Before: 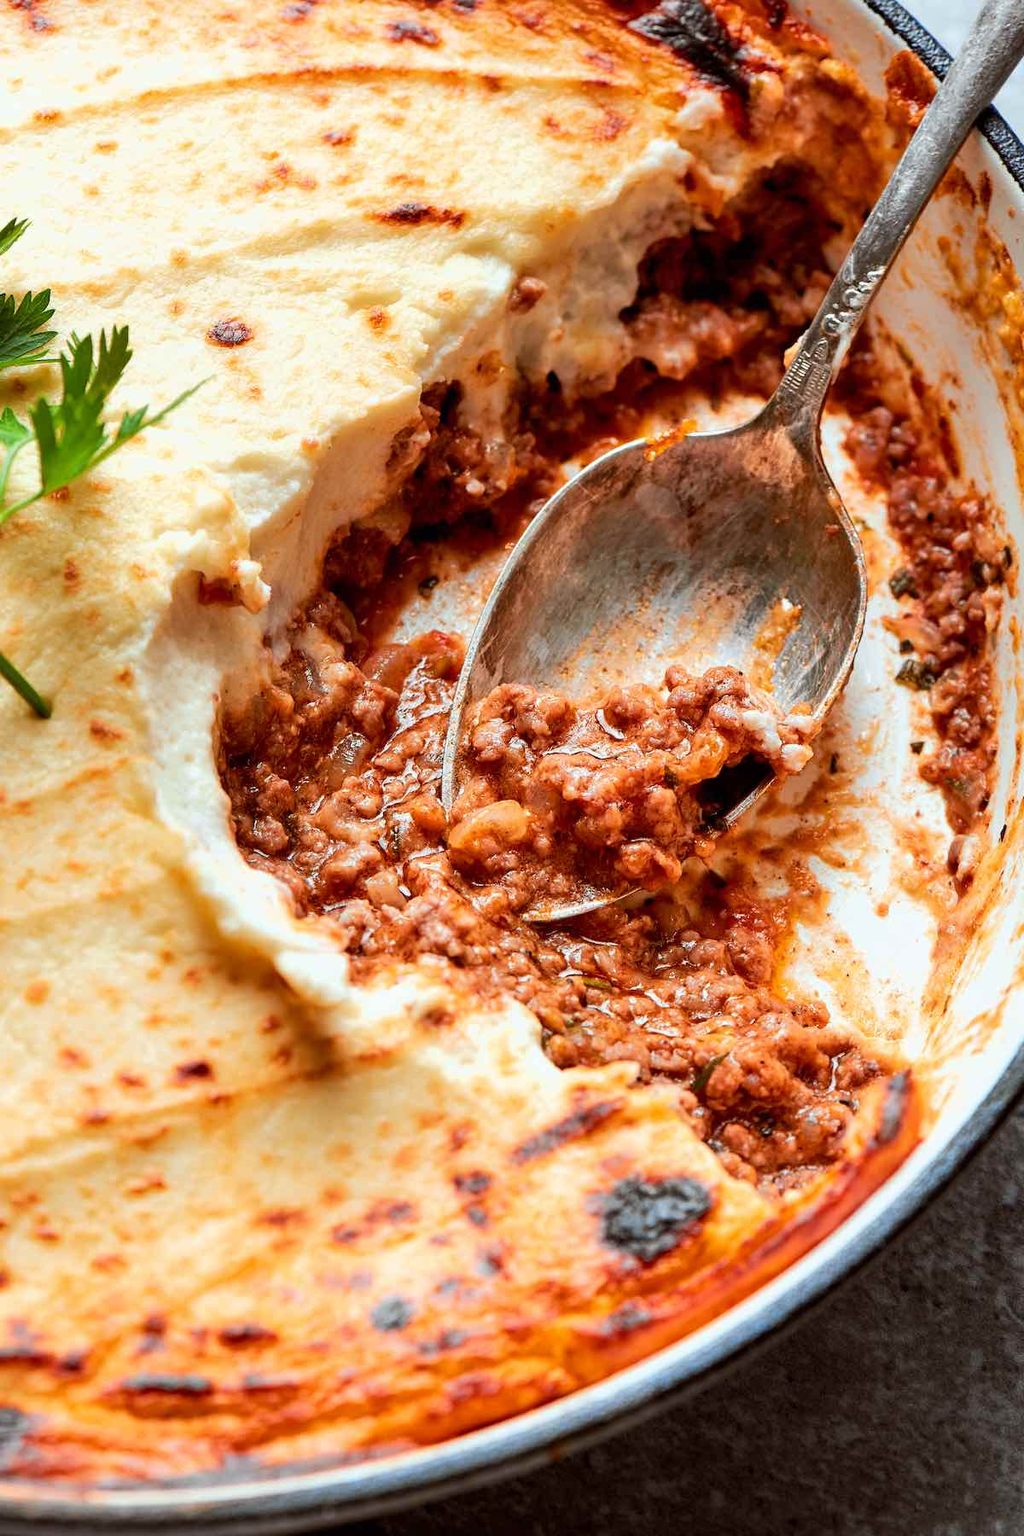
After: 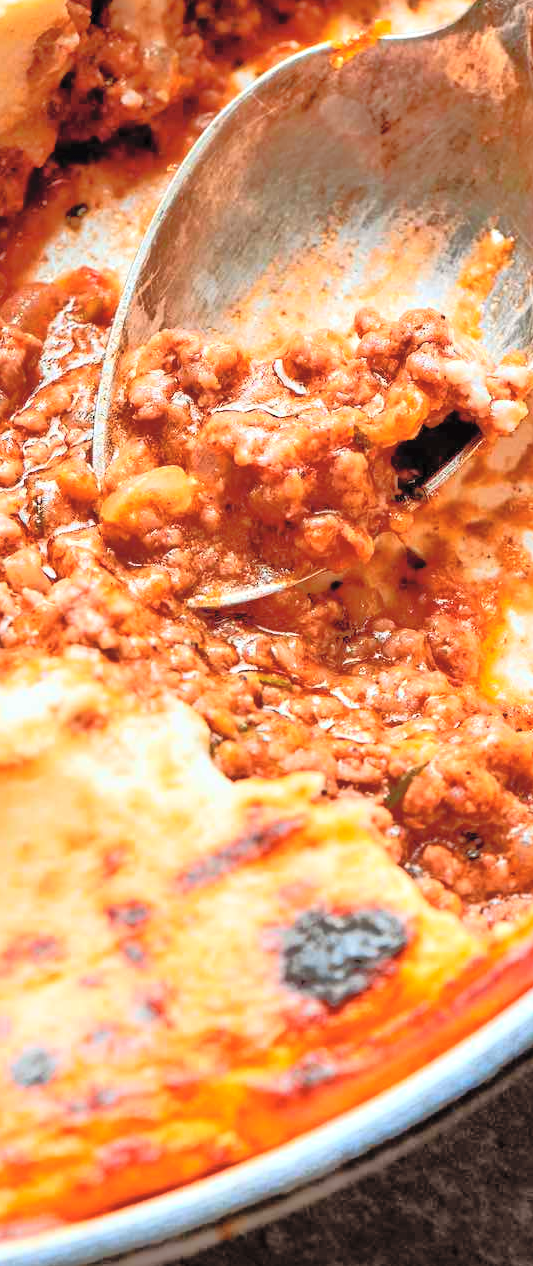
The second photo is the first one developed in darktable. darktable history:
tone equalizer: -8 EV -0.528 EV, -7 EV -0.319 EV, -6 EV -0.083 EV, -5 EV 0.413 EV, -4 EV 0.985 EV, -3 EV 0.791 EV, -2 EV -0.01 EV, -1 EV 0.14 EV, +0 EV -0.012 EV, smoothing 1
crop: left 35.432%, top 26.233%, right 20.145%, bottom 3.432%
contrast brightness saturation: contrast 0.1, brightness 0.3, saturation 0.14
